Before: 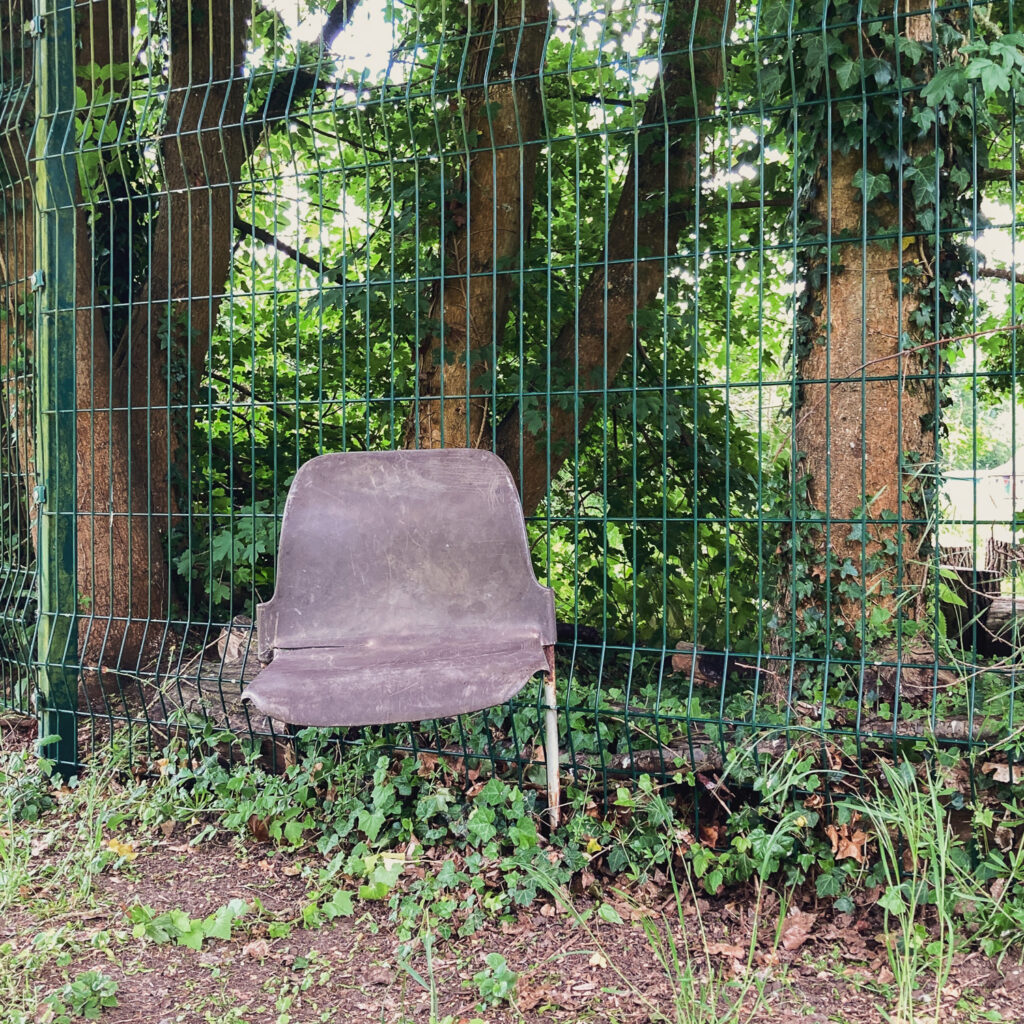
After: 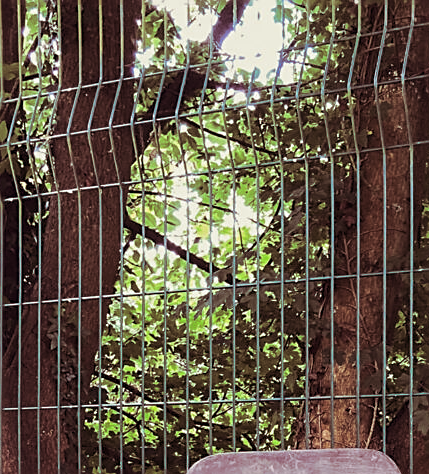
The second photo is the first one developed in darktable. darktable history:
sharpen: on, module defaults
crop and rotate: left 10.817%, top 0.062%, right 47.194%, bottom 53.626%
split-toning: on, module defaults
